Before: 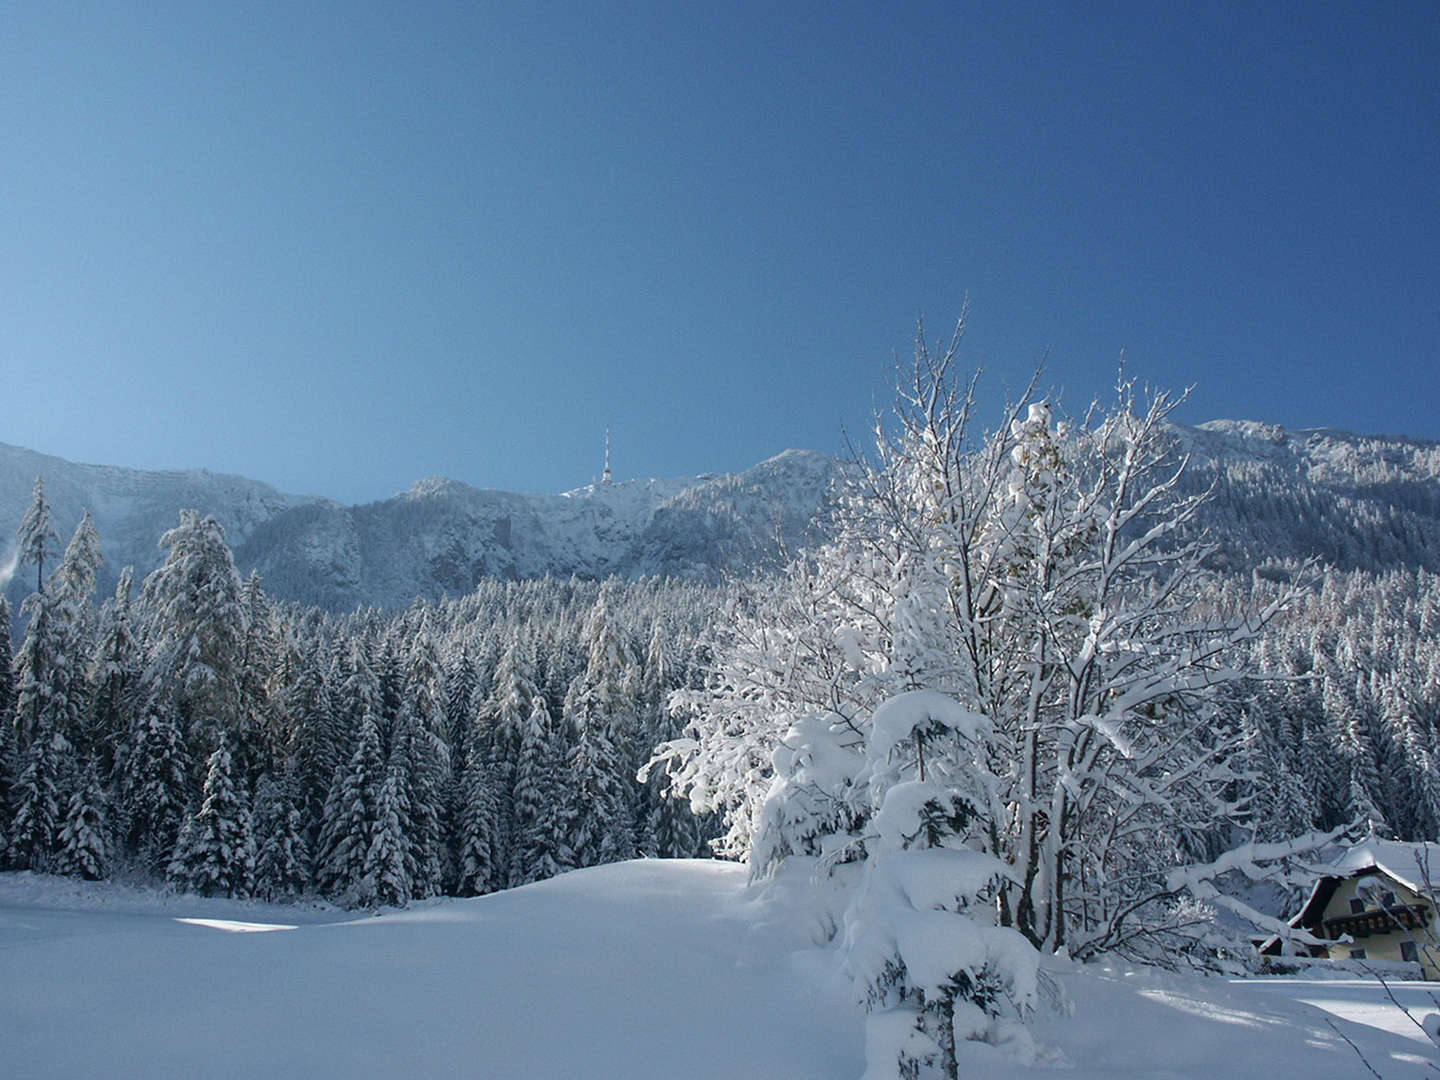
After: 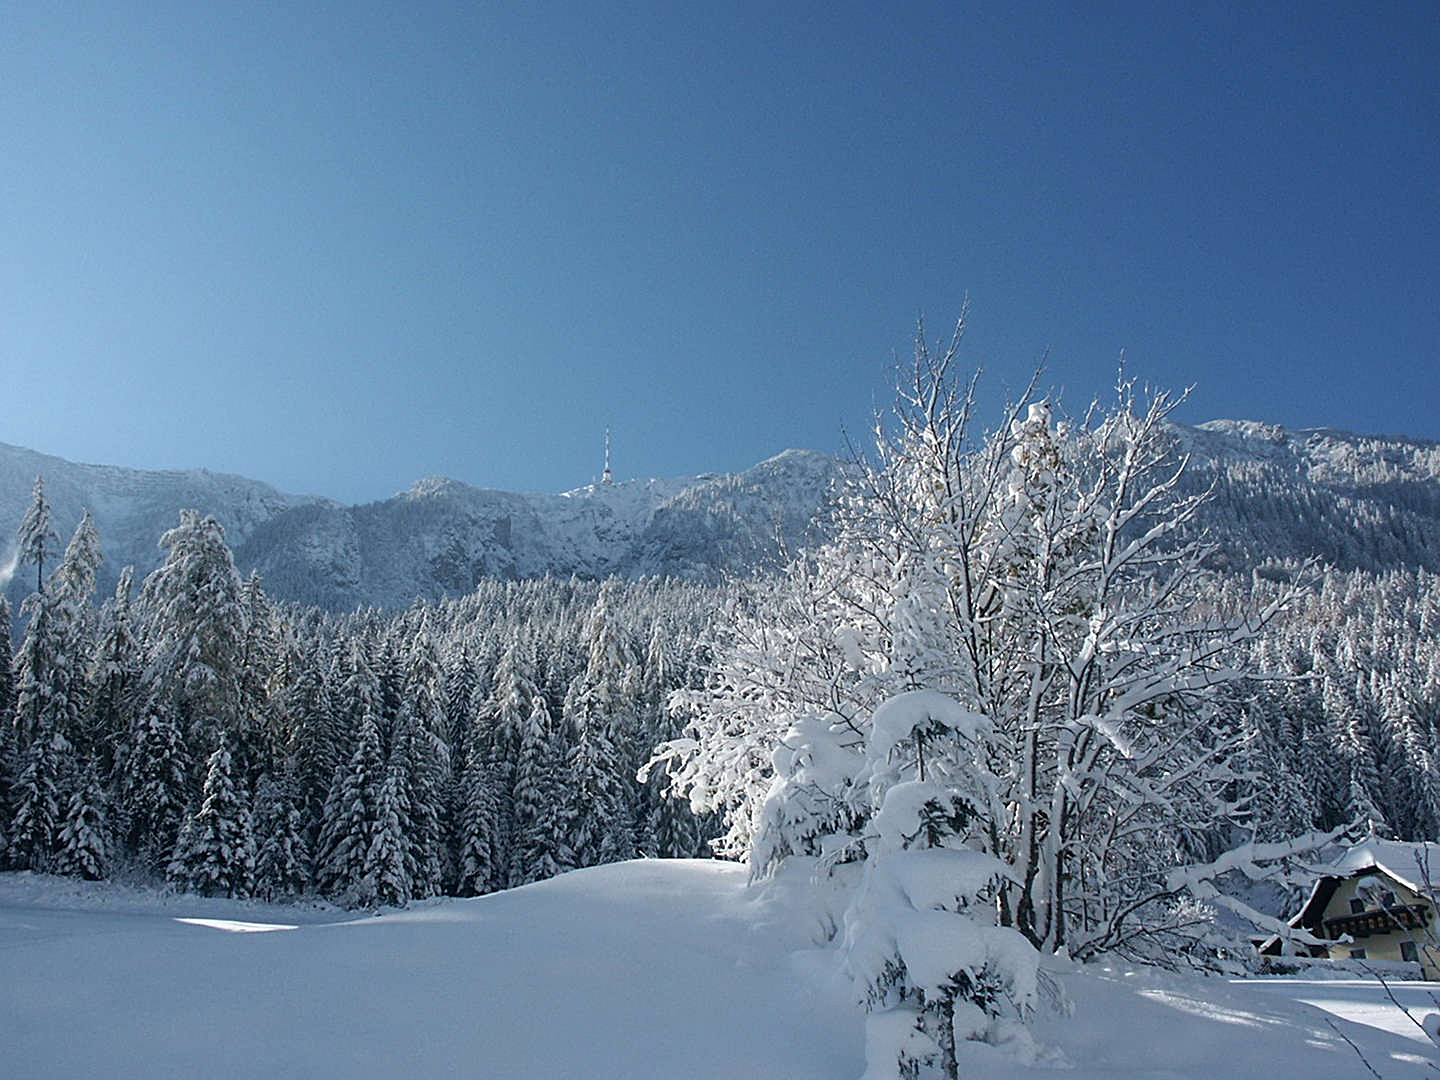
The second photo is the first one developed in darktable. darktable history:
sharpen: on, module defaults
shadows and highlights: shadows -0.076, highlights 41.66
